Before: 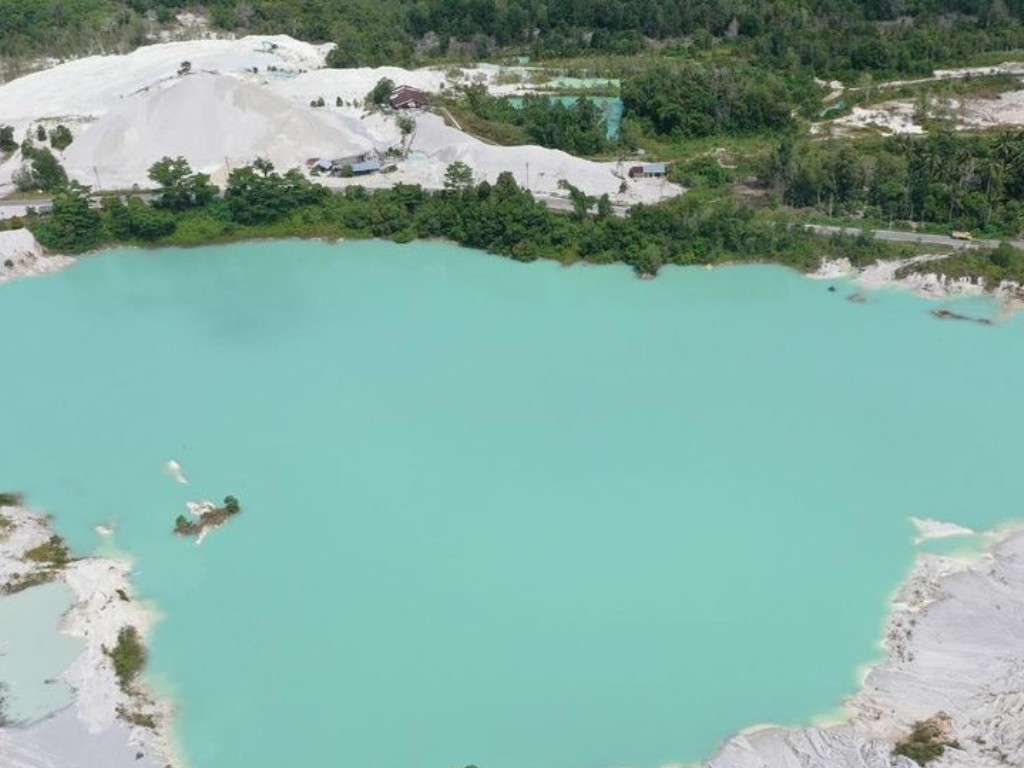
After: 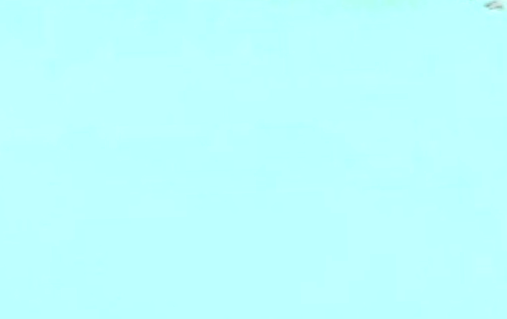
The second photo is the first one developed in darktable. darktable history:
exposure: black level correction 0, exposure 1.1 EV, compensate exposure bias true, compensate highlight preservation false
rotate and perspective: rotation -1.42°, crop left 0.016, crop right 0.984, crop top 0.035, crop bottom 0.965
sharpen: amount 0.6
crop: left 35.03%, top 36.625%, right 14.663%, bottom 20.057%
